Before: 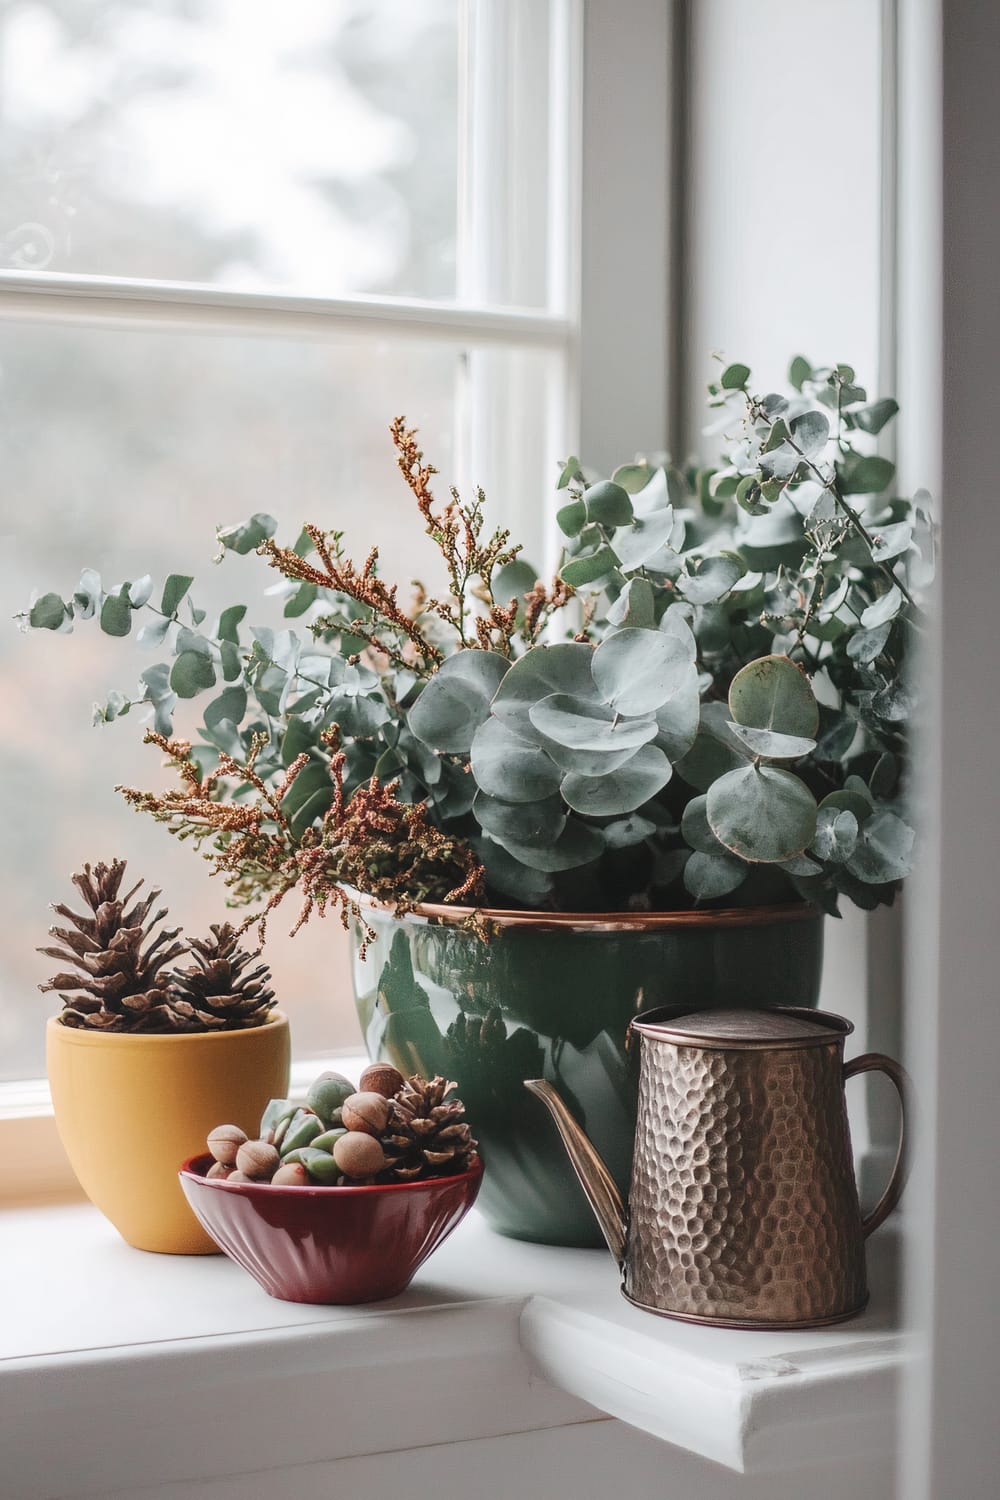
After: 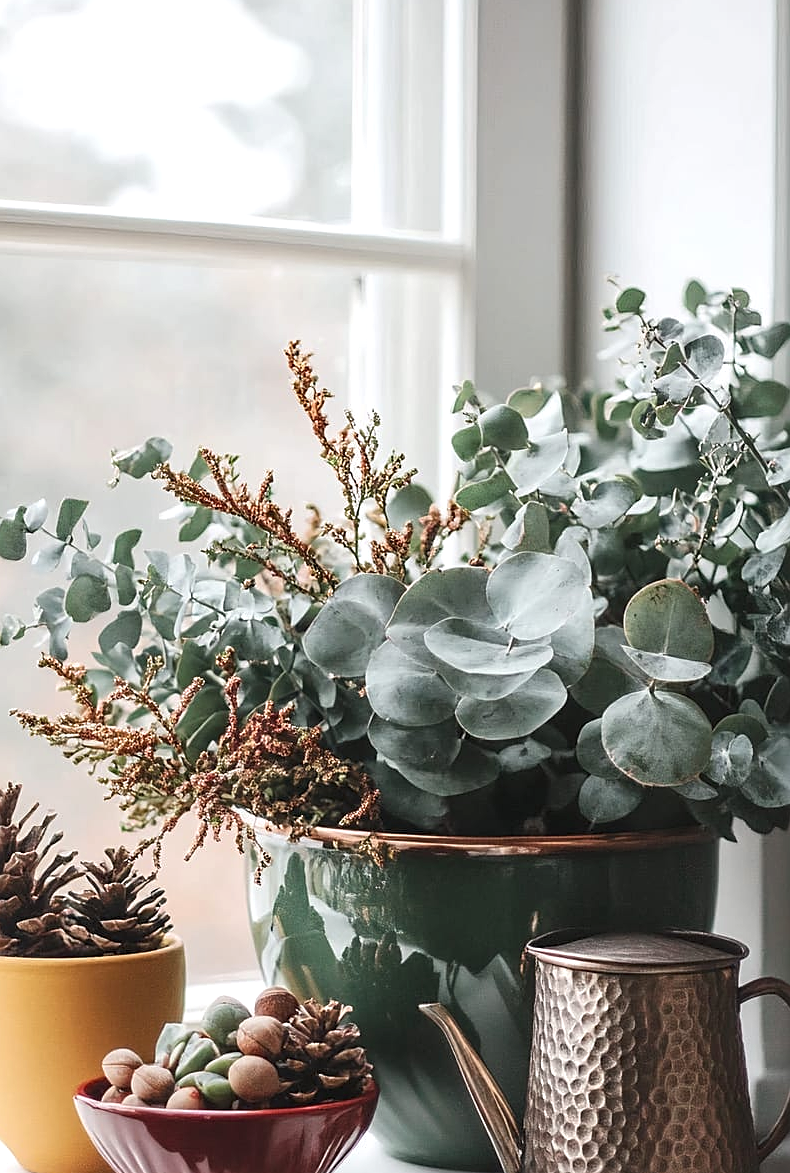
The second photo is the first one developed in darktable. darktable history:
sharpen: on, module defaults
exposure: black level correction 0, exposure 0.199 EV, compensate highlight preservation false
local contrast: highlights 106%, shadows 103%, detail 119%, midtone range 0.2
crop and rotate: left 10.589%, top 5.128%, right 10.327%, bottom 16.621%
shadows and highlights: radius 332.95, shadows 53.67, highlights -99.56, compress 94.56%, soften with gaussian
